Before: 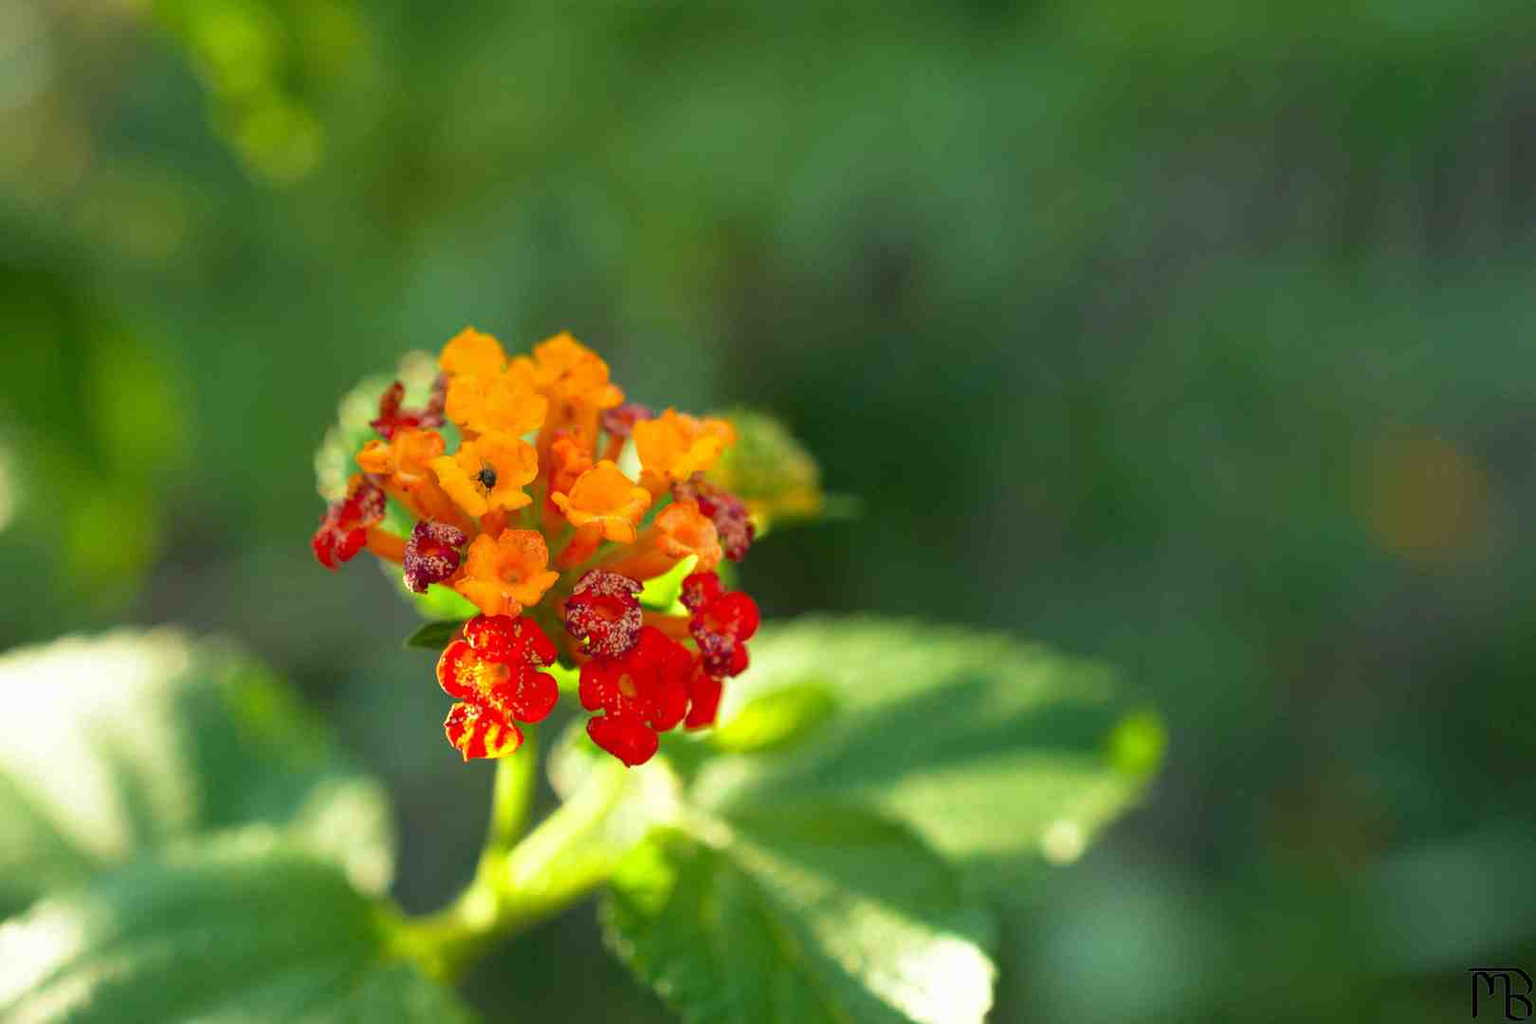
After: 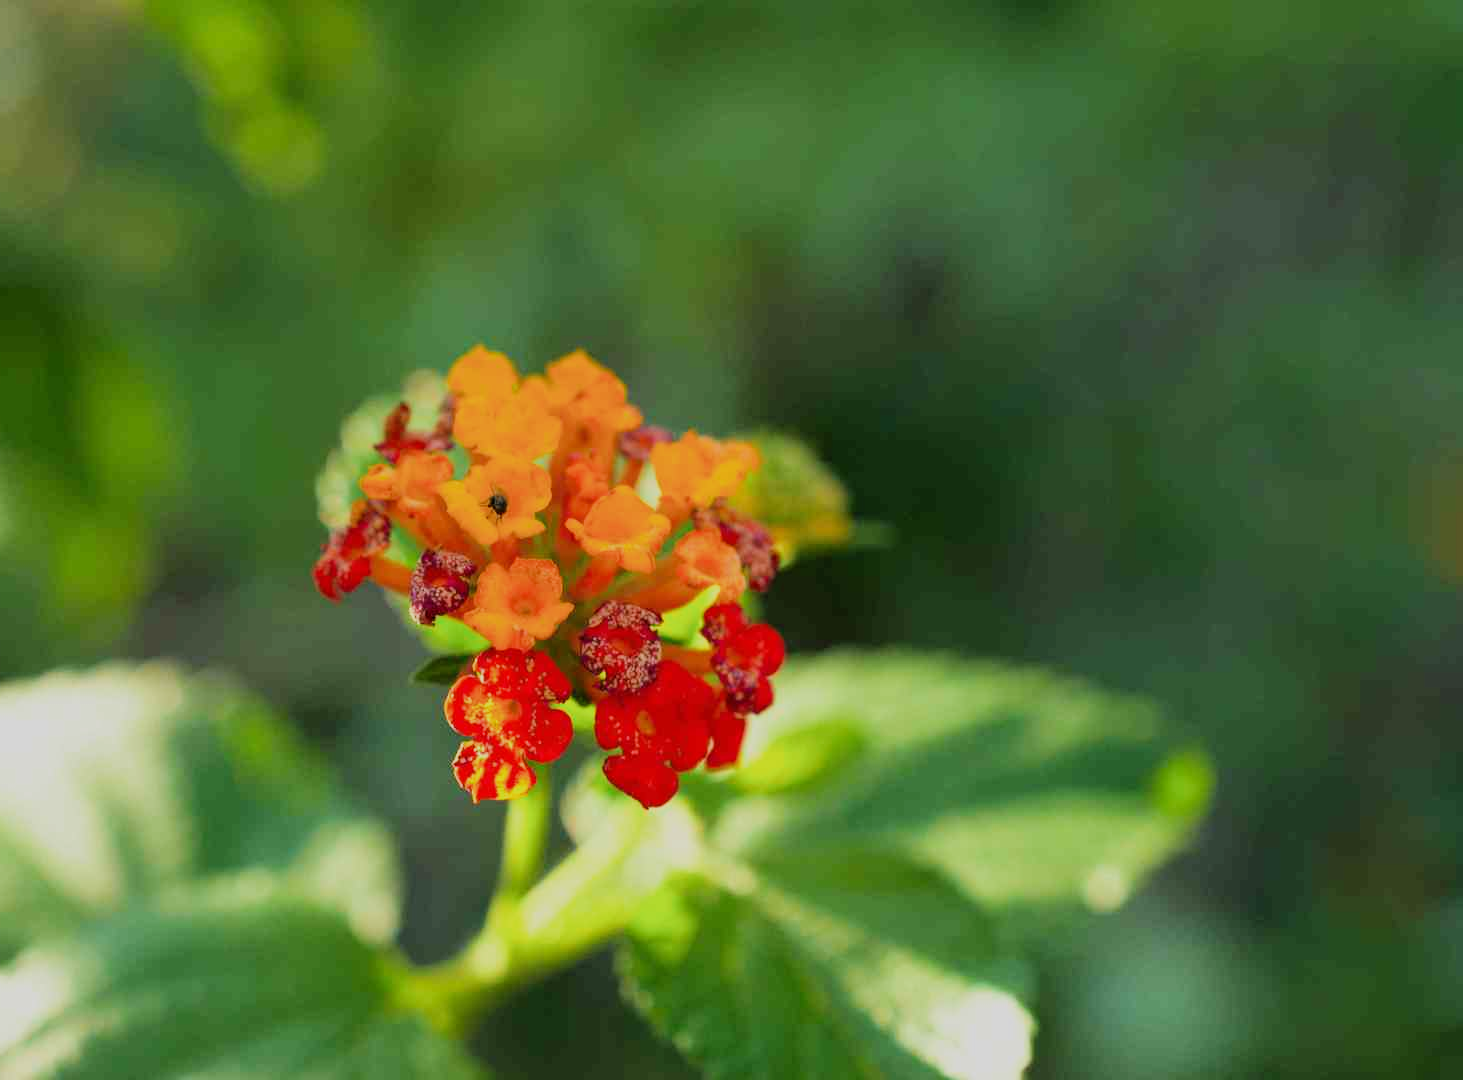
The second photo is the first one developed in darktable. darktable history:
filmic rgb: black relative exposure -7.65 EV, white relative exposure 4.56 EV, hardness 3.61, contrast 1.061
crop and rotate: left 1.014%, right 8.634%
shadows and highlights: radius 334.89, shadows 63.54, highlights 5.5, compress 87.86%, soften with gaussian
